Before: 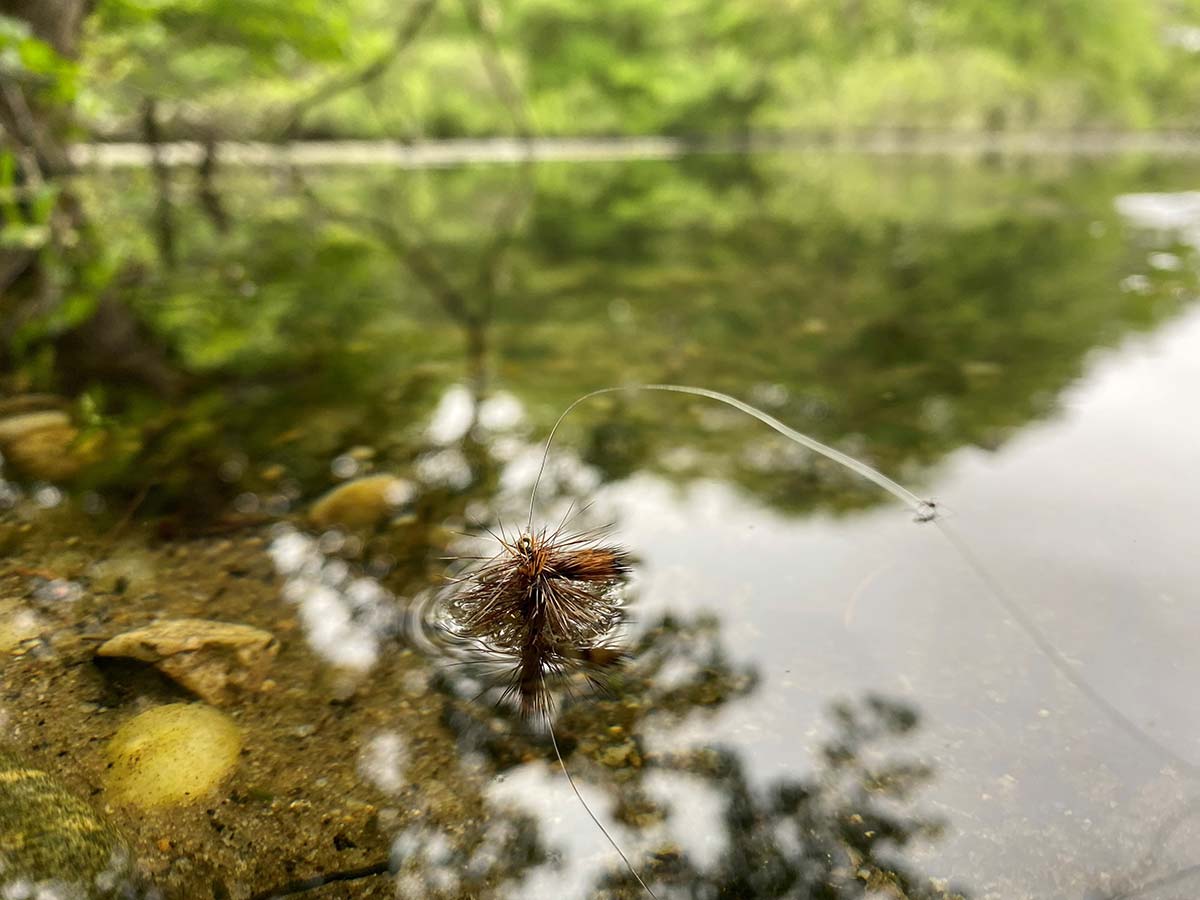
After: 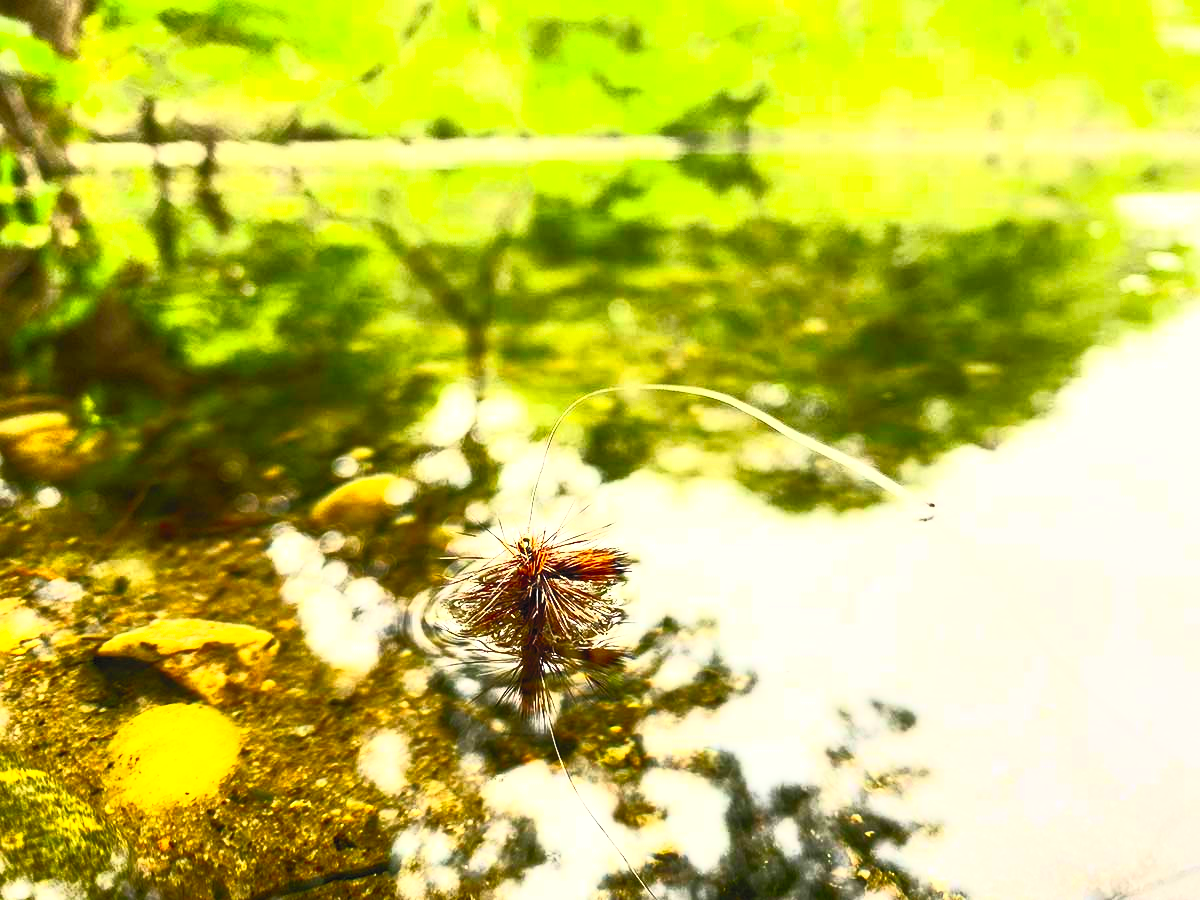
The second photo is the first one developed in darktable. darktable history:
contrast brightness saturation: contrast 1, brightness 1, saturation 1
color zones: curves: ch1 [(0, 0.525) (0.143, 0.556) (0.286, 0.52) (0.429, 0.5) (0.571, 0.5) (0.714, 0.5) (0.857, 0.503) (1, 0.525)]
local contrast: highlights 100%, shadows 100%, detail 120%, midtone range 0.2
